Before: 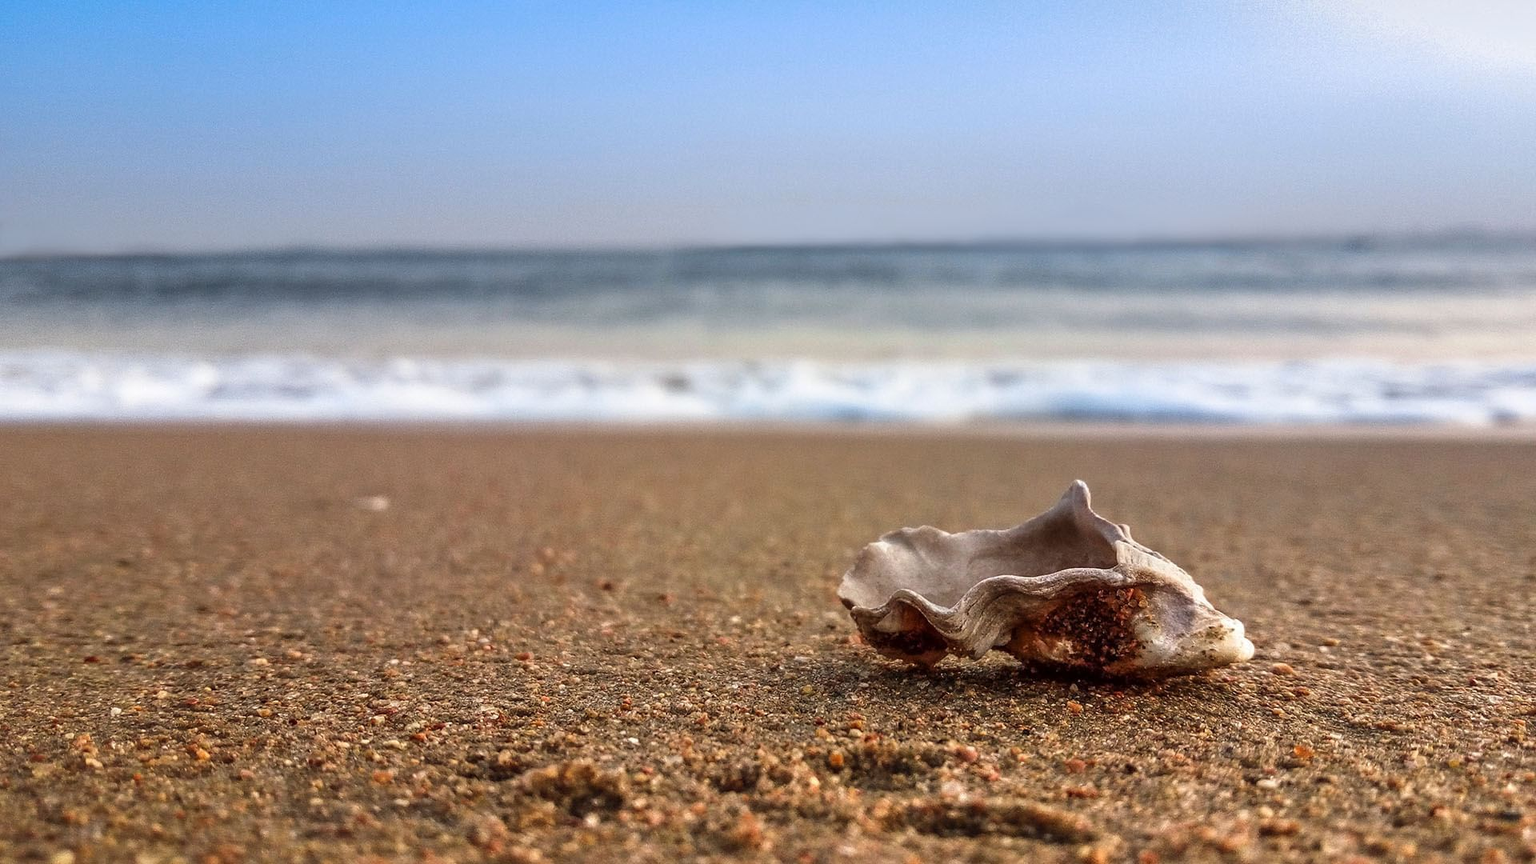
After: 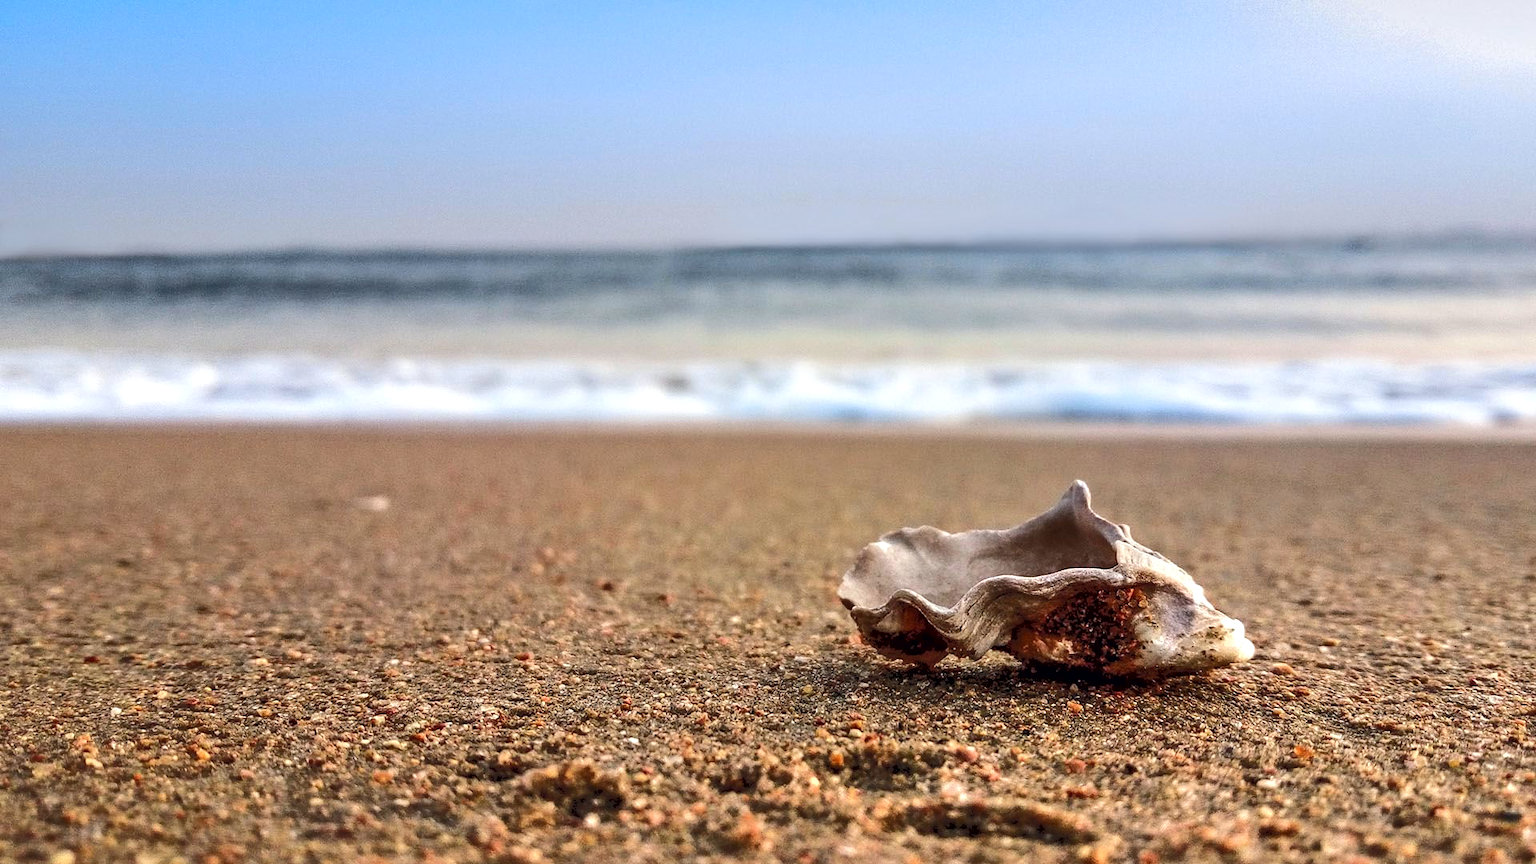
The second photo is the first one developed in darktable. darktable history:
tone curve: curves: ch0 [(0, 0) (0.003, 0.1) (0.011, 0.101) (0.025, 0.11) (0.044, 0.126) (0.069, 0.14) (0.1, 0.158) (0.136, 0.18) (0.177, 0.206) (0.224, 0.243) (0.277, 0.293) (0.335, 0.36) (0.399, 0.446) (0.468, 0.537) (0.543, 0.618) (0.623, 0.694) (0.709, 0.763) (0.801, 0.836) (0.898, 0.908) (1, 1)], color space Lab, independent channels, preserve colors none
contrast equalizer: y [[0.528, 0.548, 0.563, 0.562, 0.546, 0.526], [0.55 ×6], [0 ×6], [0 ×6], [0 ×6]]
